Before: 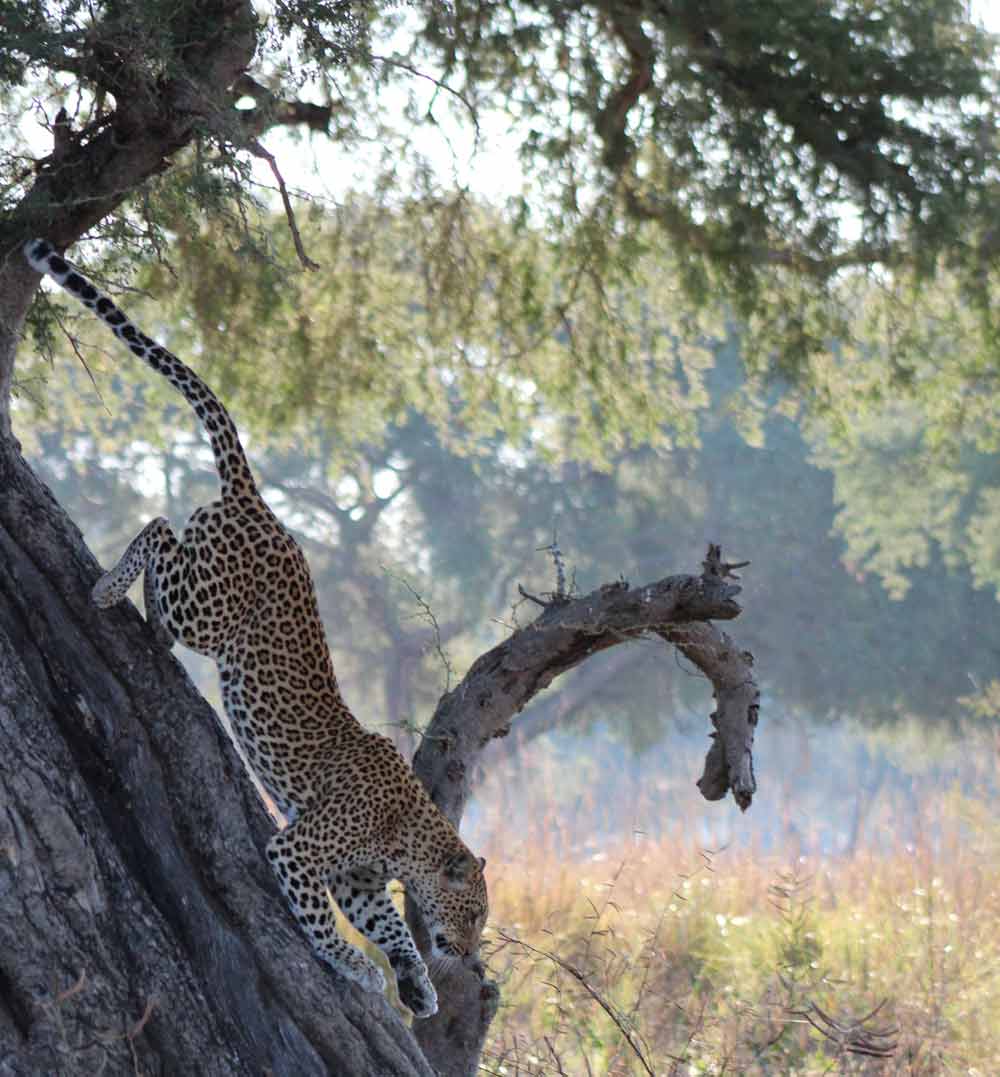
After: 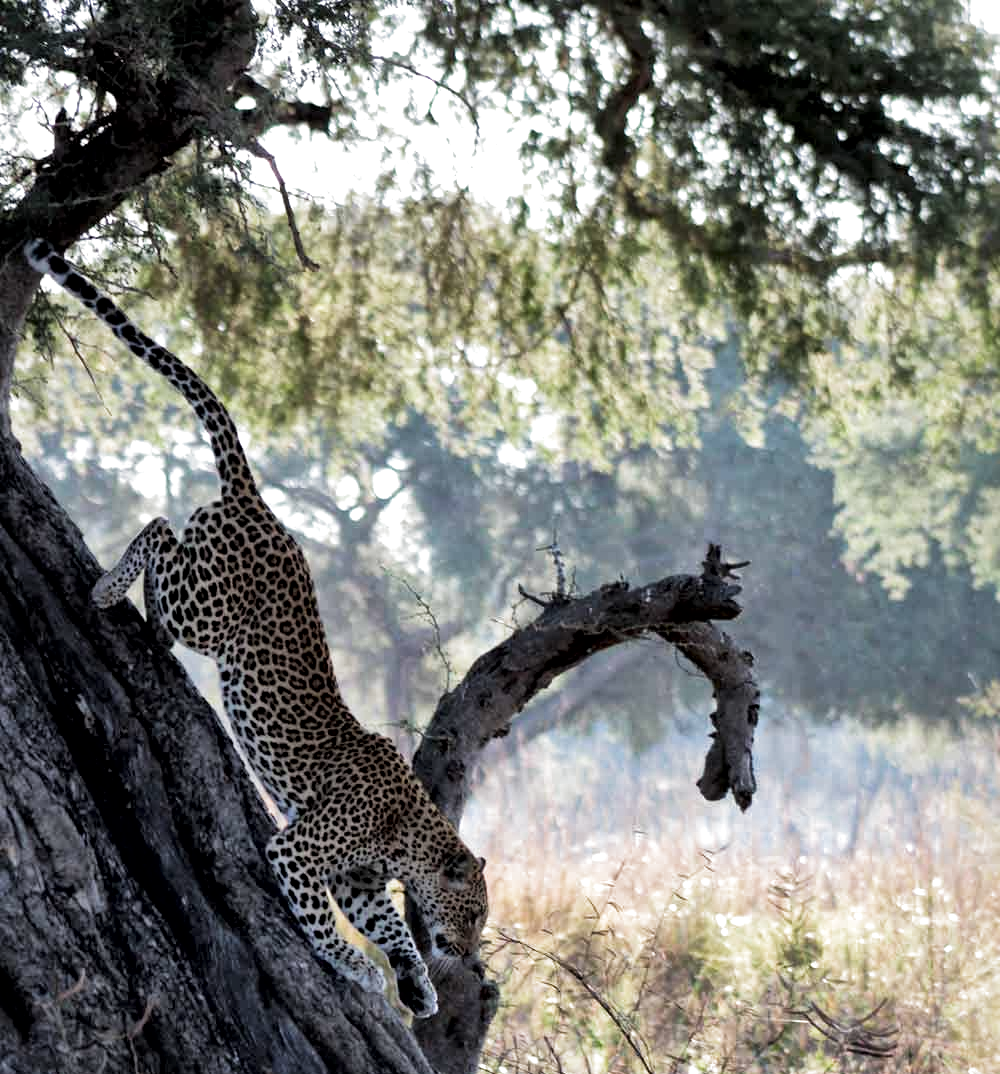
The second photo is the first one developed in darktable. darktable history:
local contrast: mode bilateral grid, contrast 25, coarseness 60, detail 151%, midtone range 0.2
filmic rgb: black relative exposure -8.2 EV, white relative exposure 2.2 EV, threshold 3 EV, hardness 7.11, latitude 75%, contrast 1.325, highlights saturation mix -2%, shadows ↔ highlights balance 30%, preserve chrominance RGB euclidean norm, color science v5 (2021), contrast in shadows safe, contrast in highlights safe, enable highlight reconstruction true
crop: top 0.05%, bottom 0.098%
